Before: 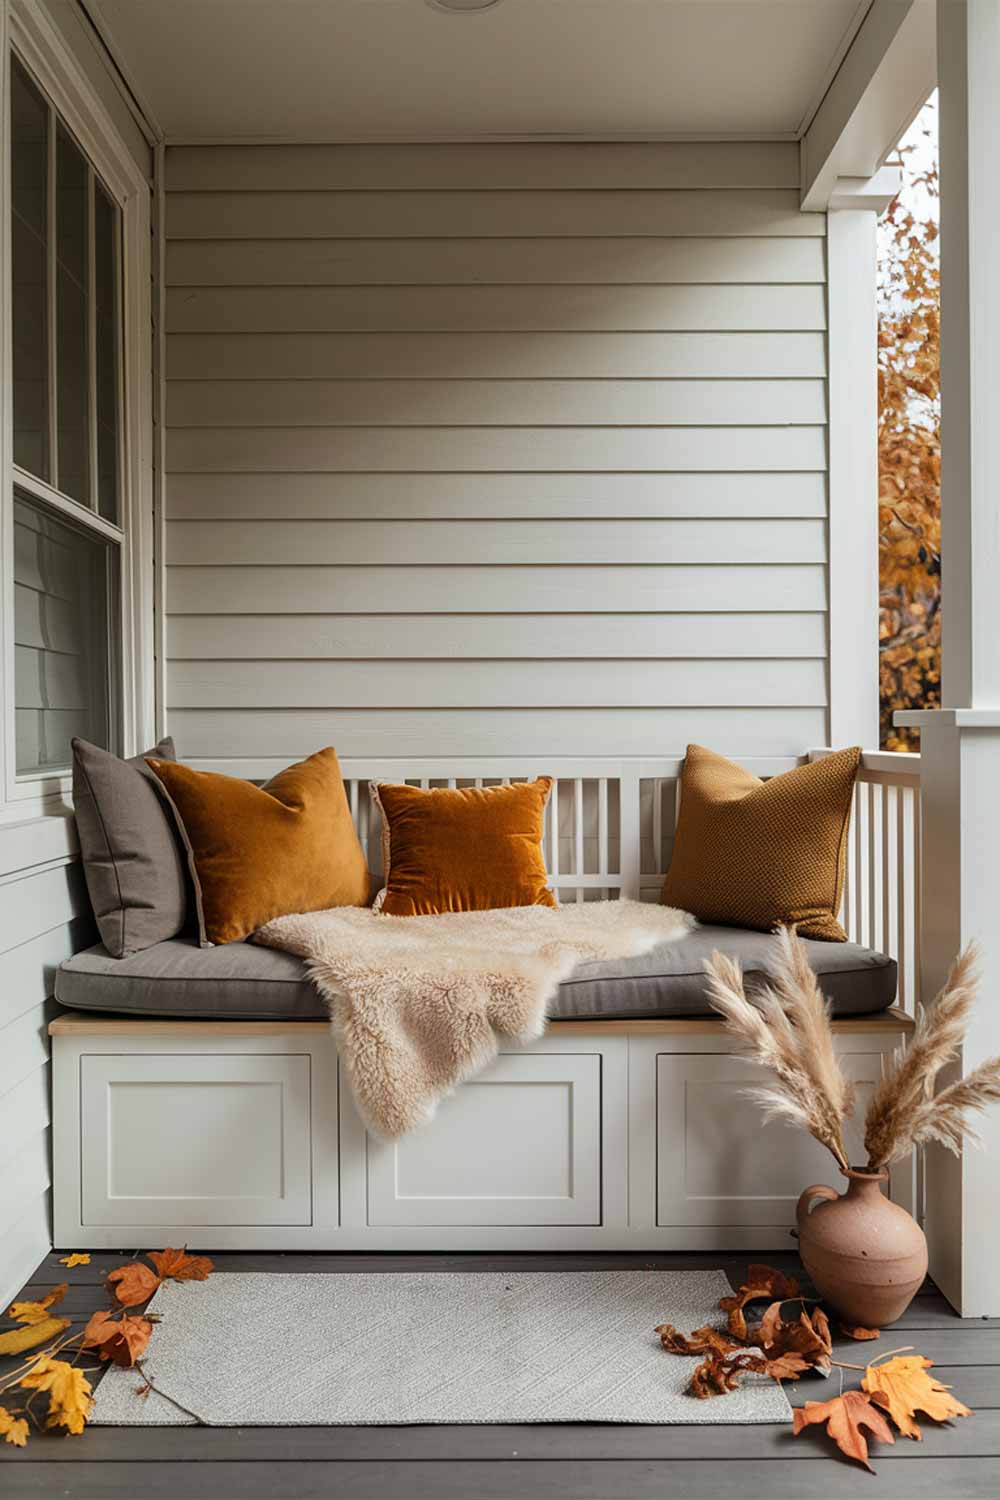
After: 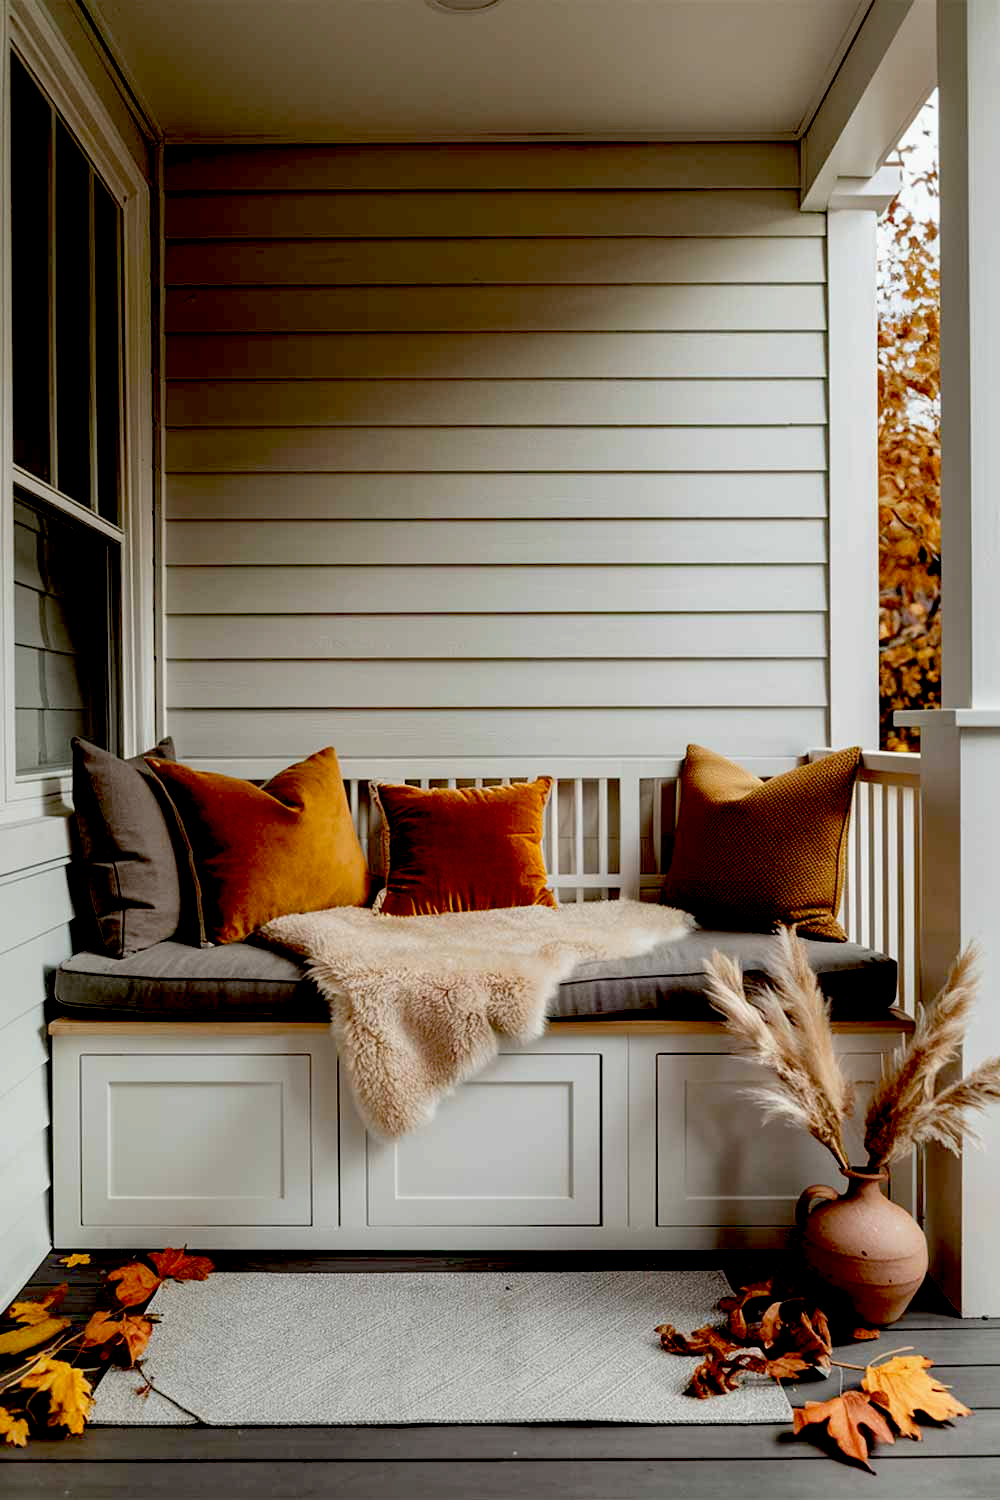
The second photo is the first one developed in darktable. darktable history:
exposure: black level correction 0.056, exposure -0.033 EV, compensate highlight preservation false
